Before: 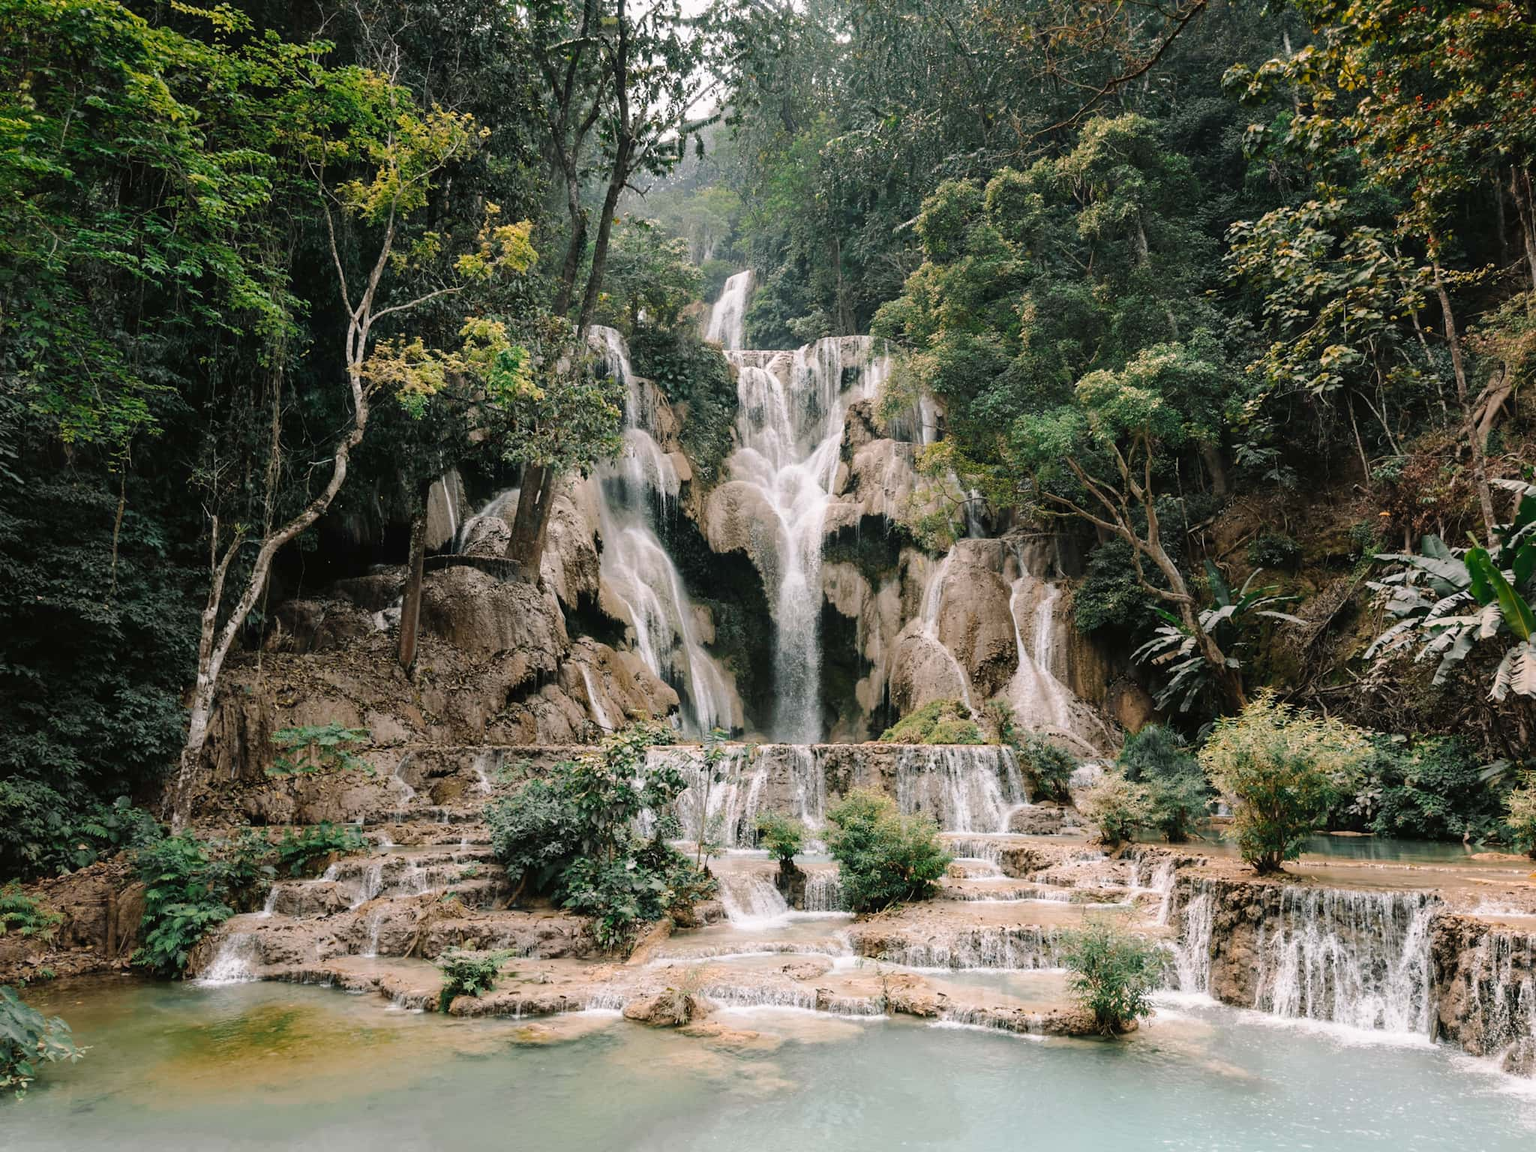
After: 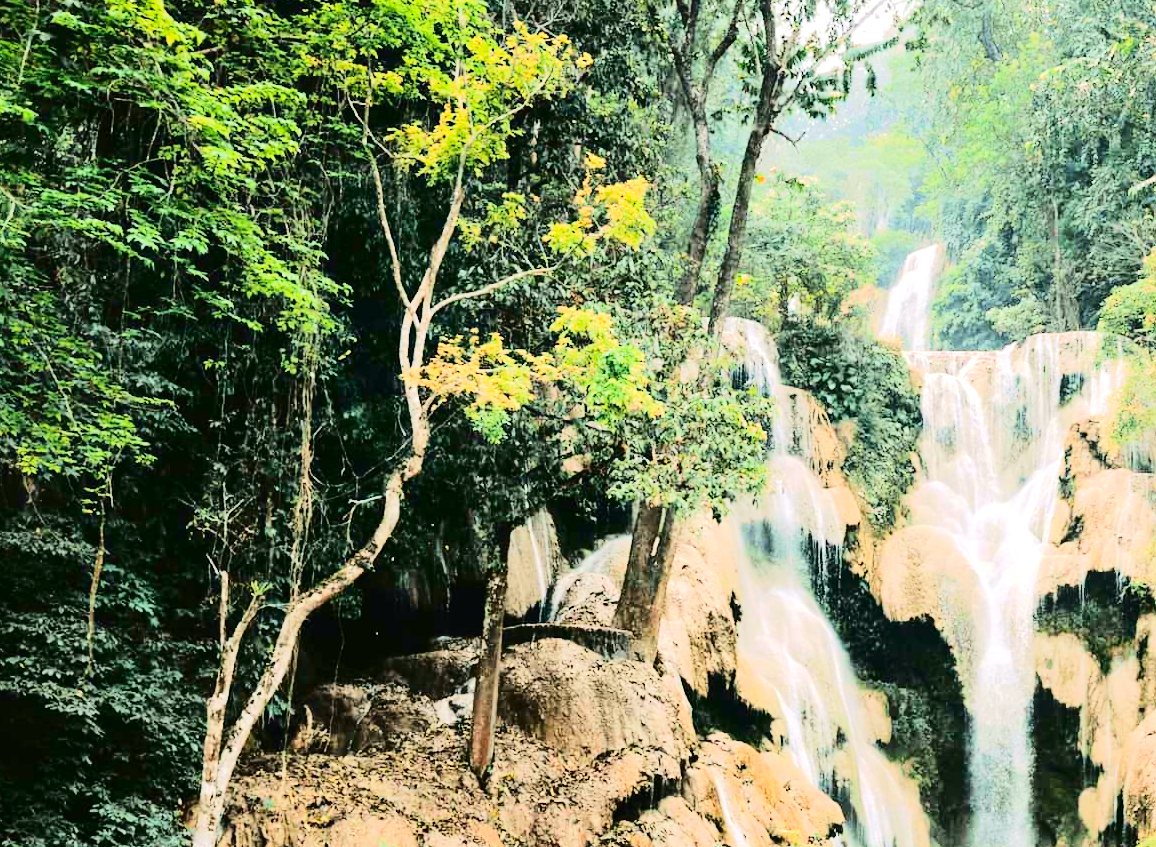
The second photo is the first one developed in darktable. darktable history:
tone equalizer: -7 EV 0.157 EV, -6 EV 0.6 EV, -5 EV 1.16 EV, -4 EV 1.33 EV, -3 EV 1.16 EV, -2 EV 0.6 EV, -1 EV 0.148 EV, edges refinement/feathering 500, mask exposure compensation -1.57 EV, preserve details no
exposure: black level correction 0, exposure 0.597 EV, compensate highlight preservation false
crop and rotate: left 3.033%, top 7.584%, right 40.518%, bottom 37.218%
tone curve: curves: ch0 [(0, 0) (0.042, 0.023) (0.157, 0.114) (0.302, 0.308) (0.44, 0.507) (0.607, 0.705) (0.824, 0.882) (1, 0.965)]; ch1 [(0, 0) (0.339, 0.334) (0.445, 0.419) (0.476, 0.454) (0.503, 0.501) (0.517, 0.513) (0.551, 0.567) (0.622, 0.662) (0.706, 0.741) (1, 1)]; ch2 [(0, 0) (0.327, 0.318) (0.417, 0.426) (0.46, 0.453) (0.502, 0.5) (0.514, 0.524) (0.547, 0.572) (0.615, 0.656) (0.717, 0.778) (1, 1)], color space Lab, independent channels, preserve colors none
